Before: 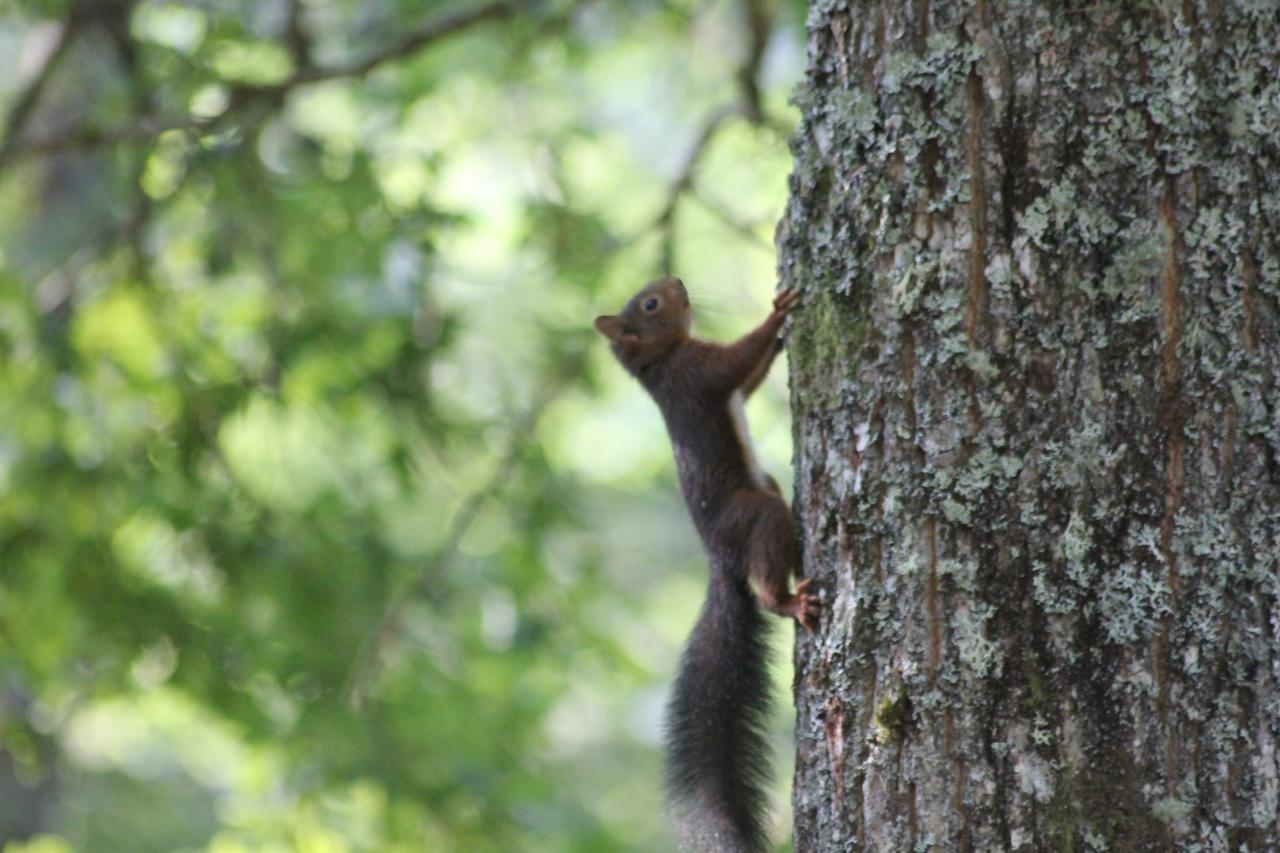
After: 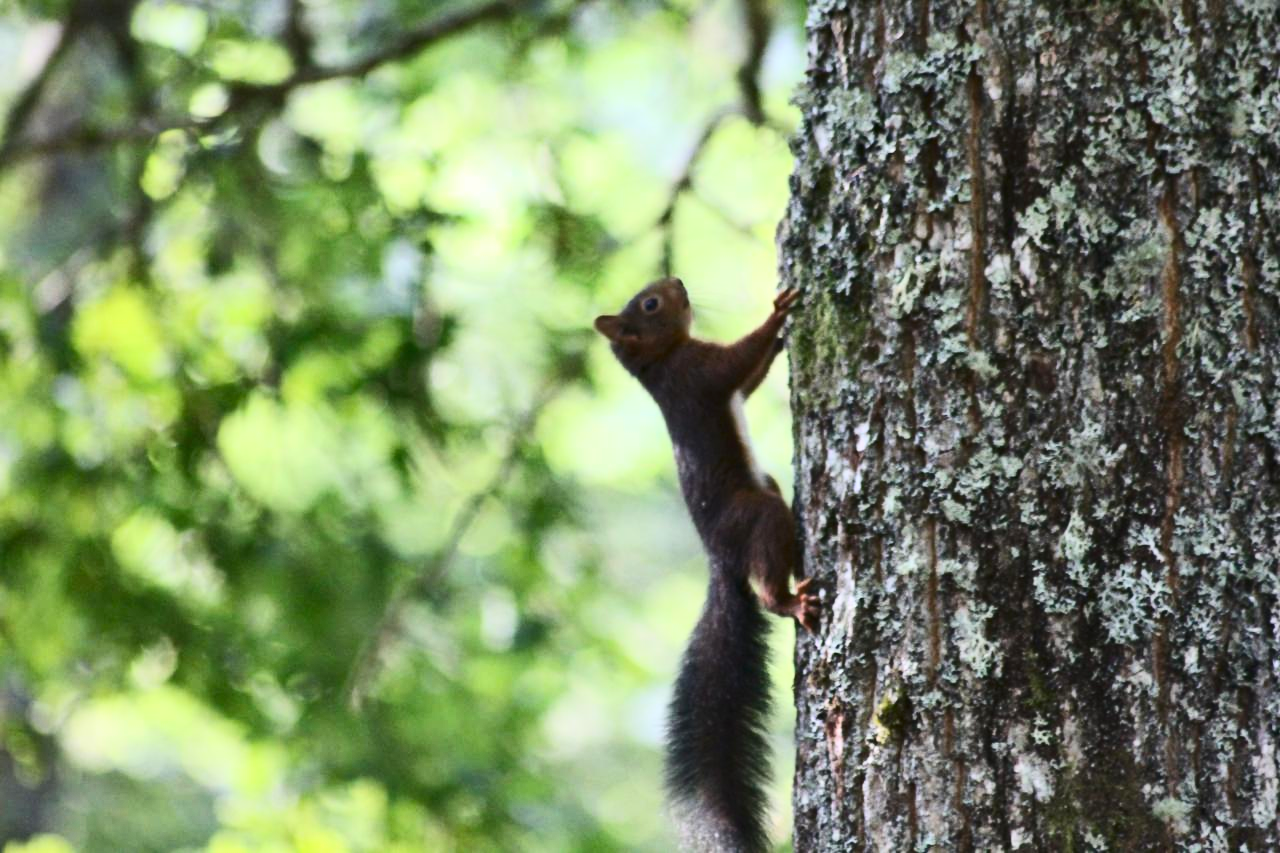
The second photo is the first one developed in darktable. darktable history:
shadows and highlights: soften with gaussian
contrast brightness saturation: contrast 0.399, brightness 0.108, saturation 0.212
